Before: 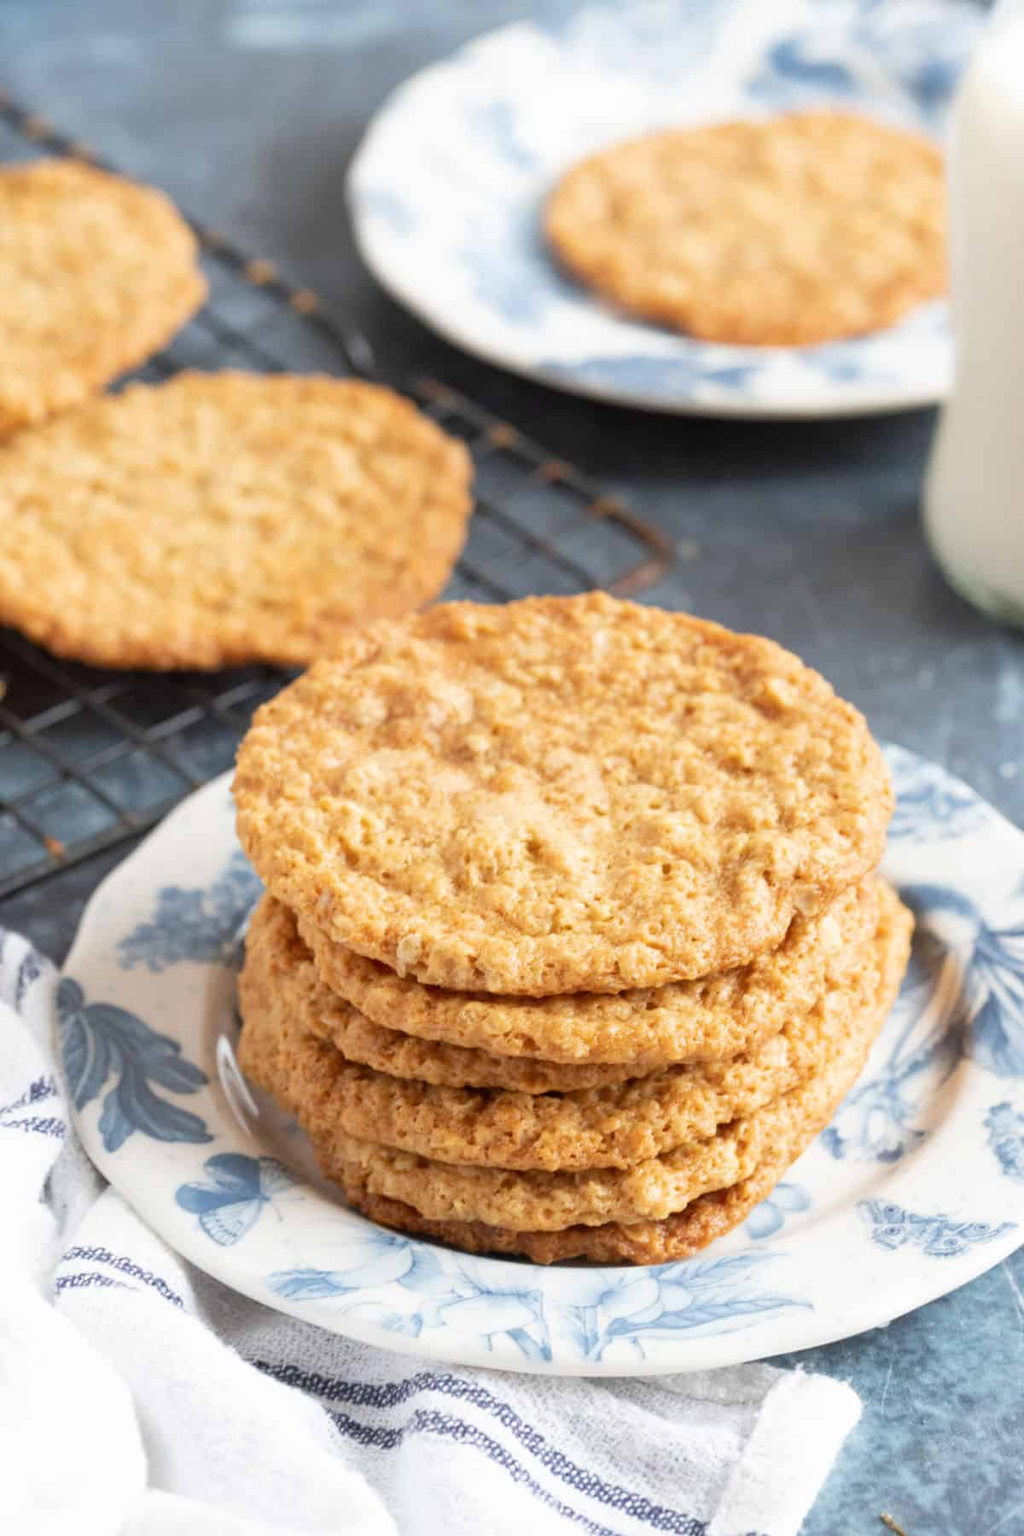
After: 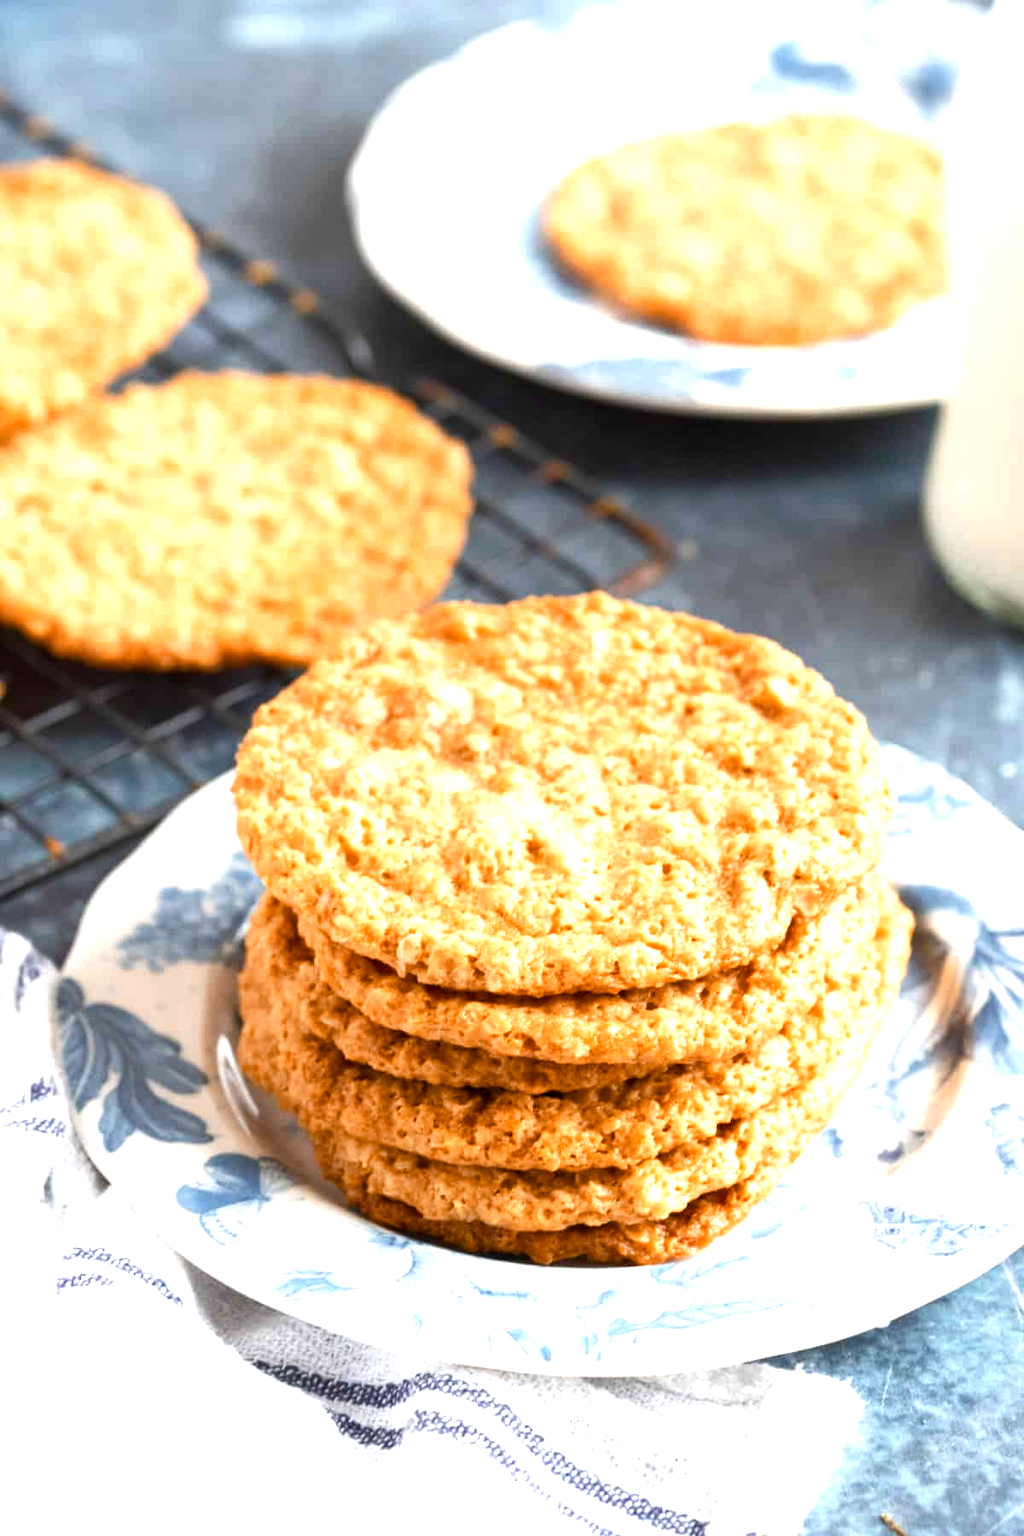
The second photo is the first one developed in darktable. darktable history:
color zones: curves: ch2 [(0, 0.5) (0.143, 0.5) (0.286, 0.416) (0.429, 0.5) (0.571, 0.5) (0.714, 0.5) (0.857, 0.5) (1, 0.5)]
color balance rgb: power › luminance 1.472%, highlights gain › luminance 14.791%, perceptual saturation grading › global saturation 34.993%, perceptual saturation grading › highlights -29.967%, perceptual saturation grading › shadows 34.82%, perceptual brilliance grading › global brilliance -5.314%, perceptual brilliance grading › highlights 23.773%, perceptual brilliance grading › mid-tones 7.444%, perceptual brilliance grading › shadows -4.9%
